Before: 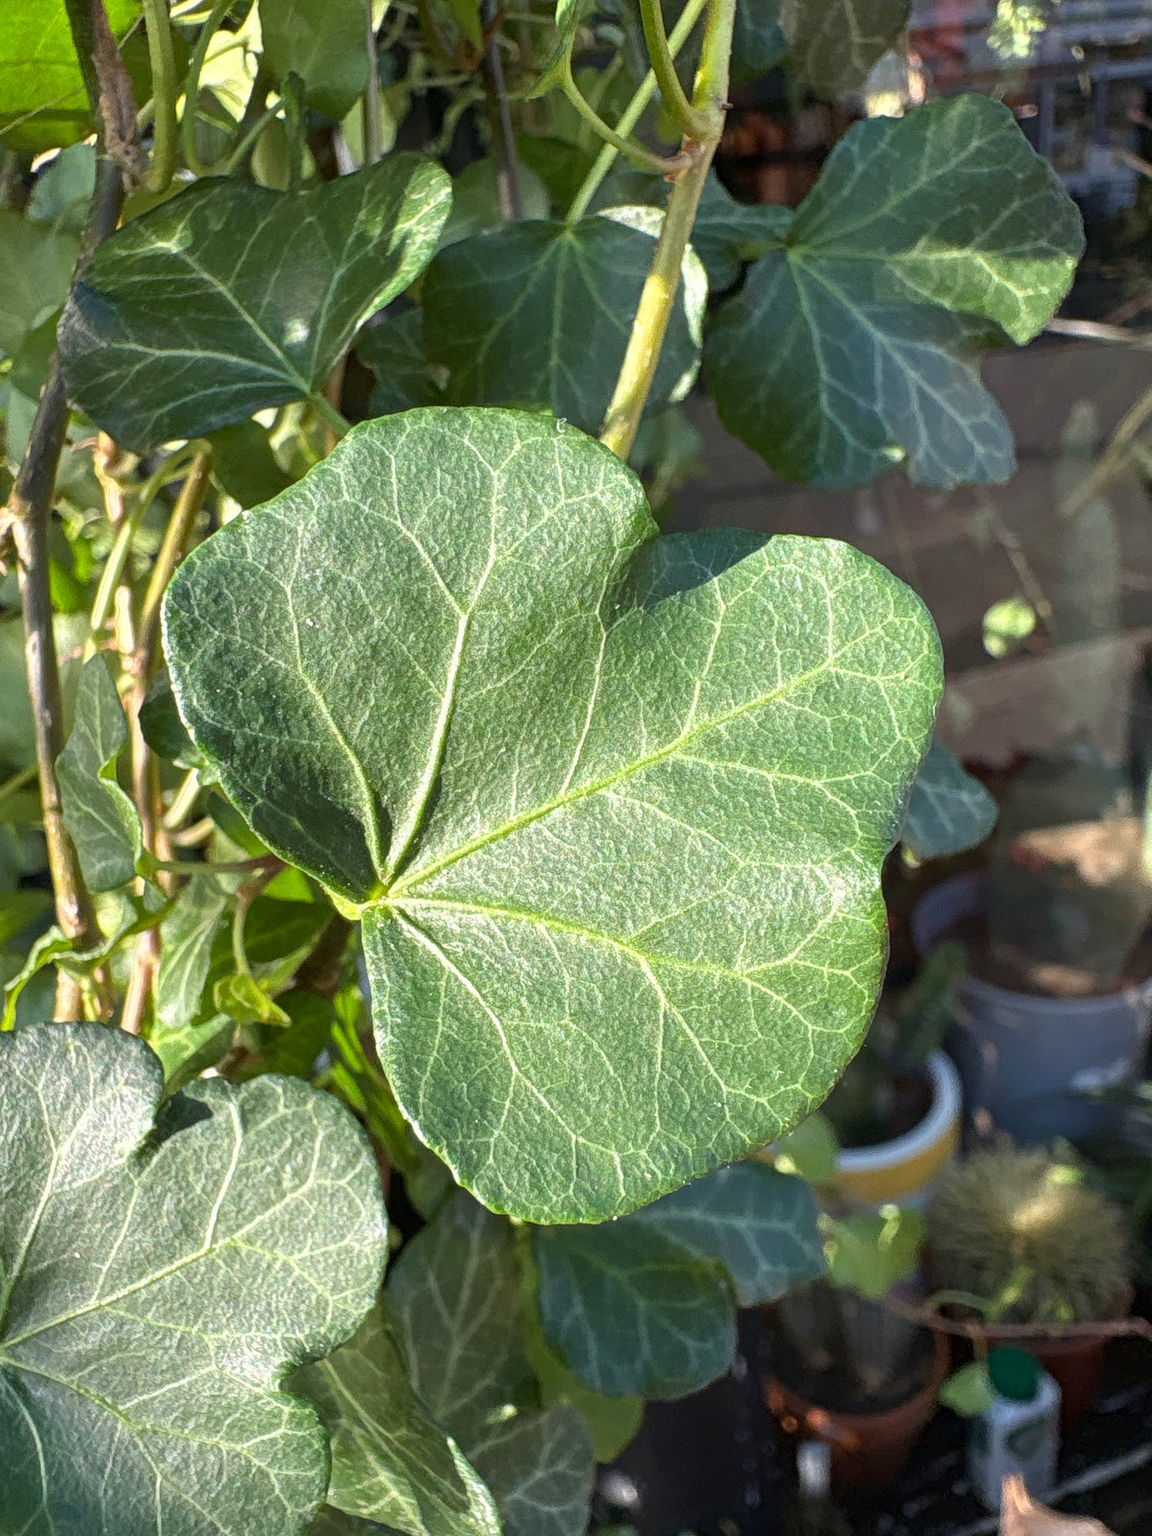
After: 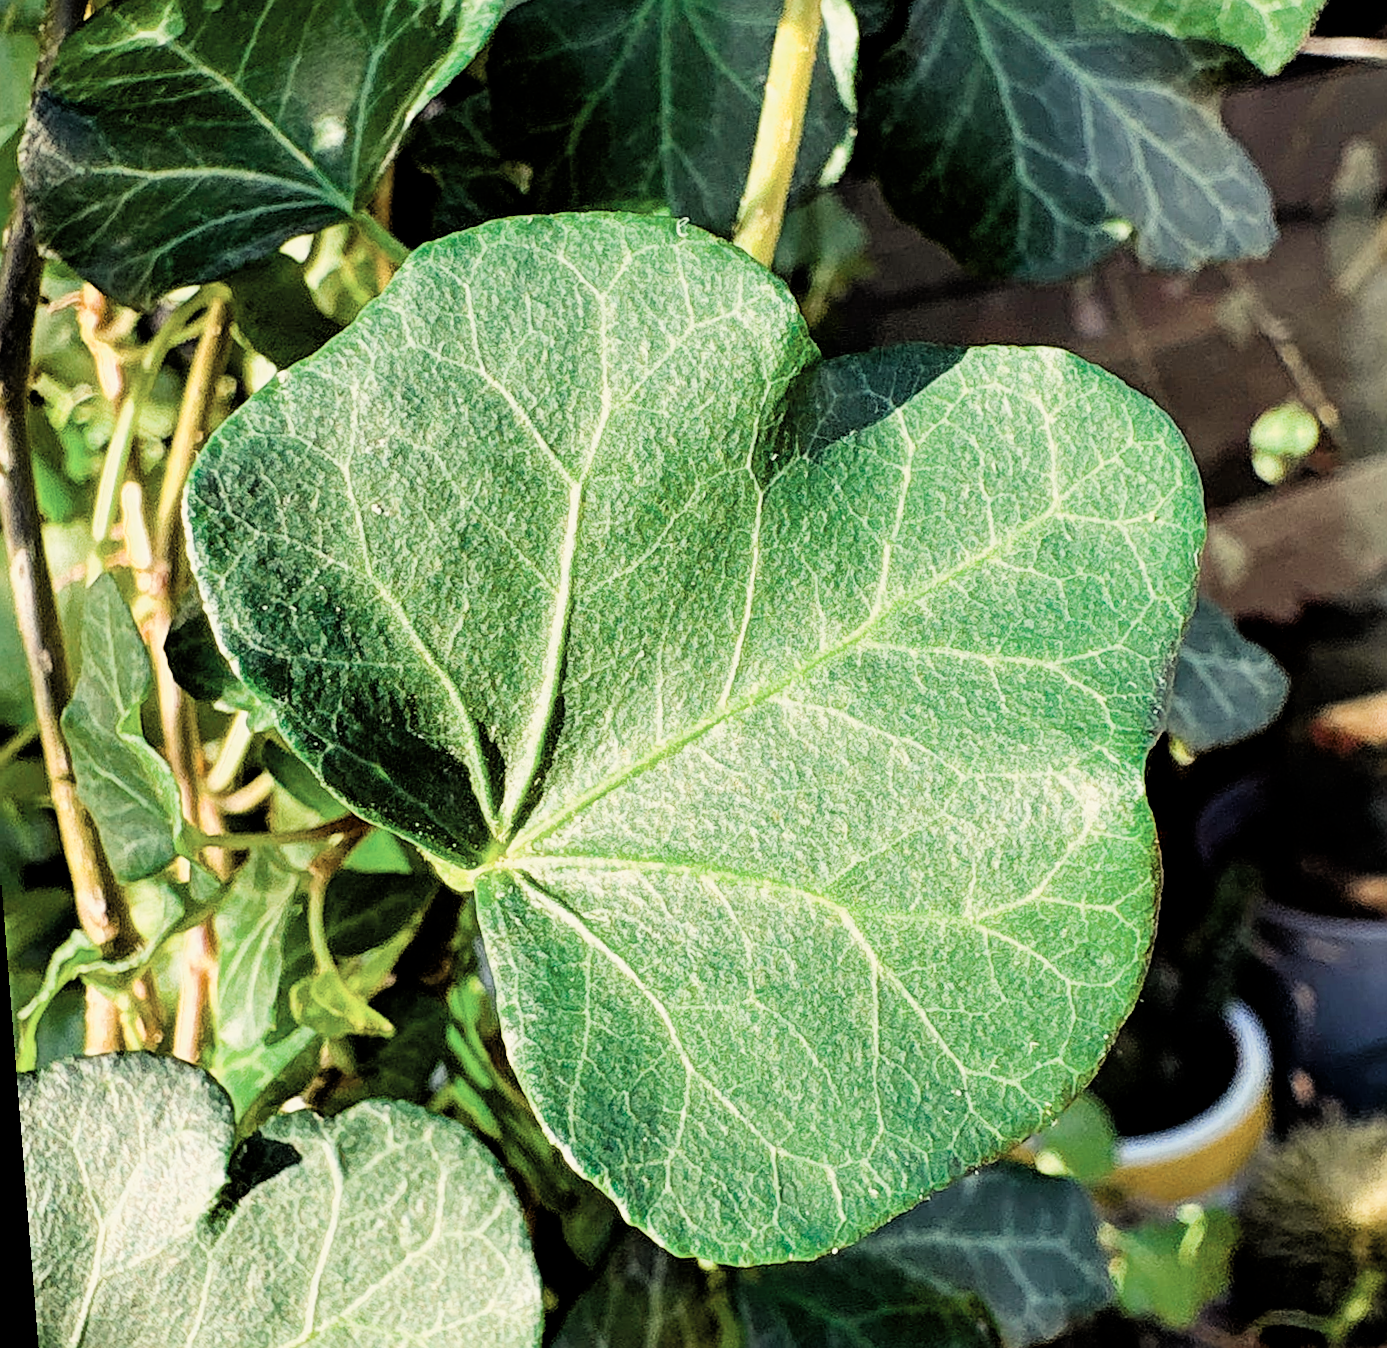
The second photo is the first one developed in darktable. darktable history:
white balance: red 1.029, blue 0.92
tone curve: curves: ch0 [(0, 0) (0.004, 0.001) (0.133, 0.151) (0.325, 0.399) (0.475, 0.579) (0.832, 0.902) (1, 1)], color space Lab, linked channels, preserve colors none
sharpen: on, module defaults
color balance rgb: shadows lift › luminance -21.66%, shadows lift › chroma 6.57%, shadows lift › hue 270°, power › chroma 0.68%, power › hue 60°, highlights gain › luminance 6.08%, highlights gain › chroma 1.33%, highlights gain › hue 90°, global offset › luminance -0.87%, perceptual saturation grading › global saturation 26.86%, perceptual saturation grading › highlights -28.39%, perceptual saturation grading › mid-tones 15.22%, perceptual saturation grading › shadows 33.98%, perceptual brilliance grading › highlights 10%, perceptual brilliance grading › mid-tones 5%
rotate and perspective: rotation -4.57°, crop left 0.054, crop right 0.944, crop top 0.087, crop bottom 0.914
crop and rotate: angle 0.03°, top 11.643%, right 5.651%, bottom 11.189%
color zones: curves: ch0 [(0, 0.5) (0.125, 0.4) (0.25, 0.5) (0.375, 0.4) (0.5, 0.4) (0.625, 0.6) (0.75, 0.6) (0.875, 0.5)]; ch1 [(0, 0.35) (0.125, 0.45) (0.25, 0.35) (0.375, 0.35) (0.5, 0.35) (0.625, 0.35) (0.75, 0.45) (0.875, 0.35)]; ch2 [(0, 0.6) (0.125, 0.5) (0.25, 0.5) (0.375, 0.6) (0.5, 0.6) (0.625, 0.5) (0.75, 0.5) (0.875, 0.5)]
filmic rgb: black relative exposure -5 EV, hardness 2.88, contrast 1.2, highlights saturation mix -30%
